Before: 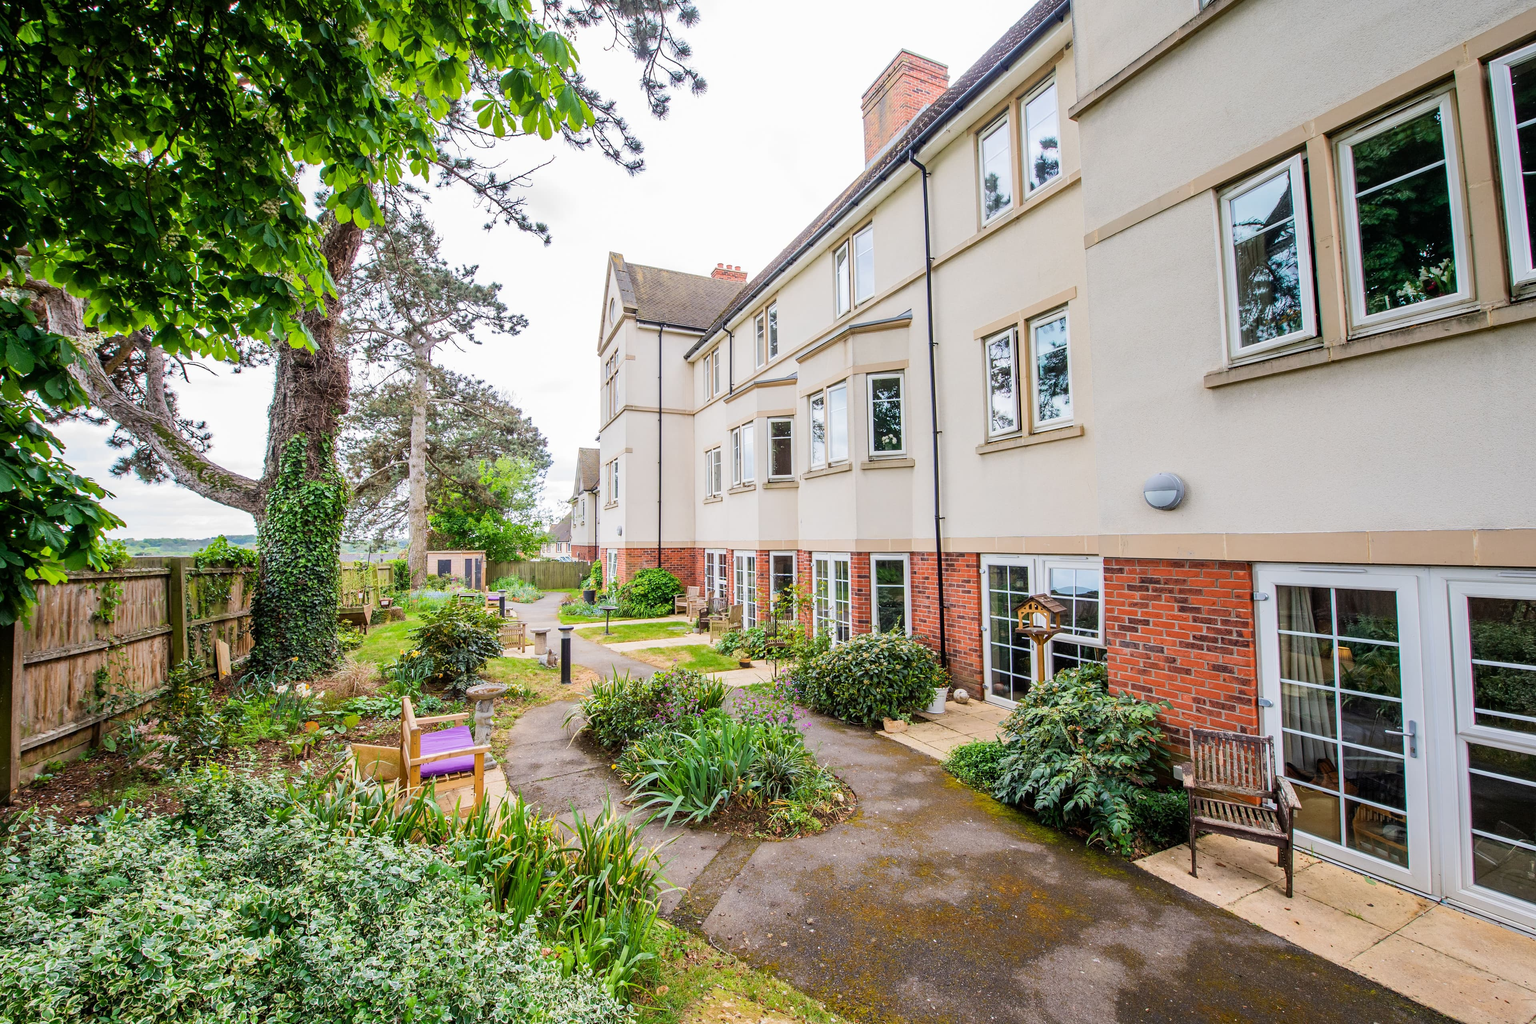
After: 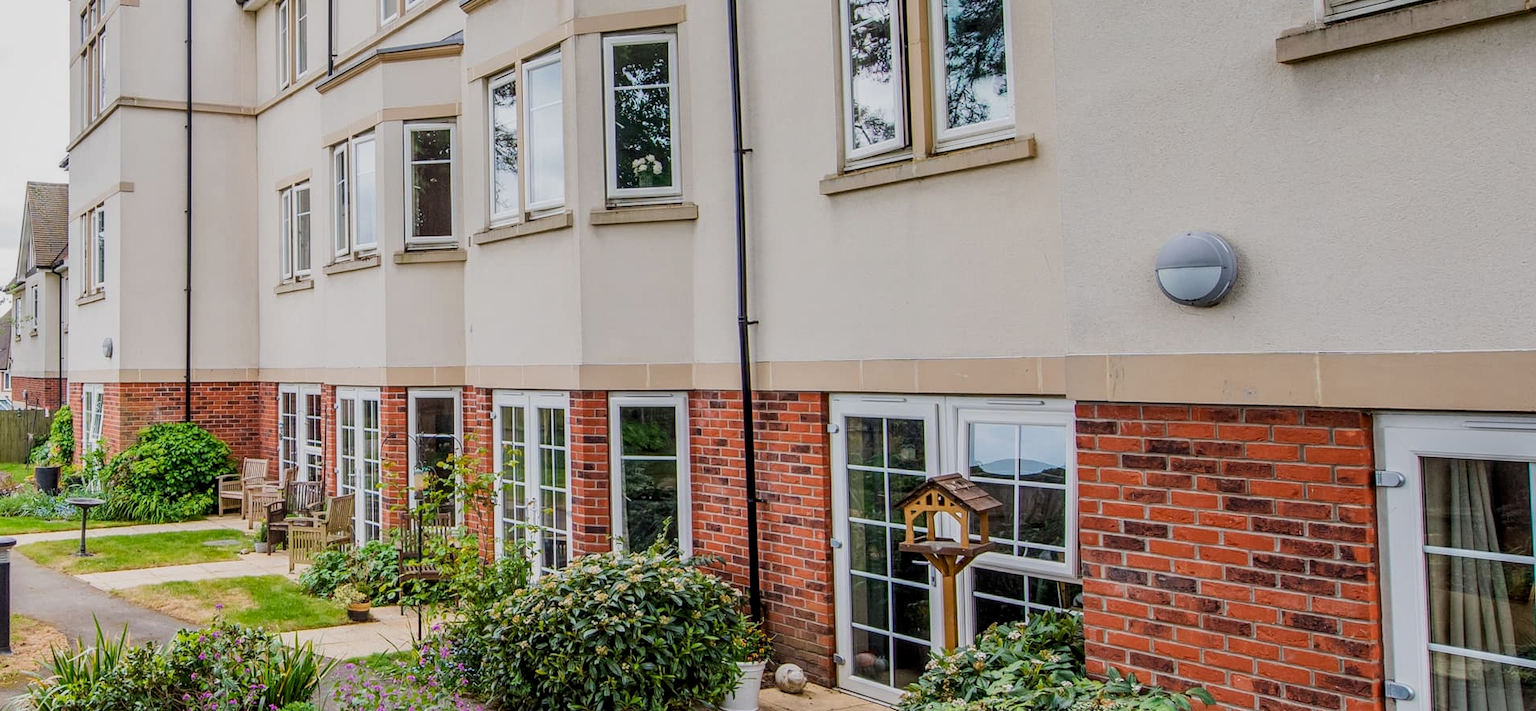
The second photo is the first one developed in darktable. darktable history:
local contrast: highlights 53%, shadows 53%, detail 130%, midtone range 0.455
exposure: exposure -0.452 EV, compensate highlight preservation false
crop: left 36.842%, top 34.875%, right 13.128%, bottom 30.343%
